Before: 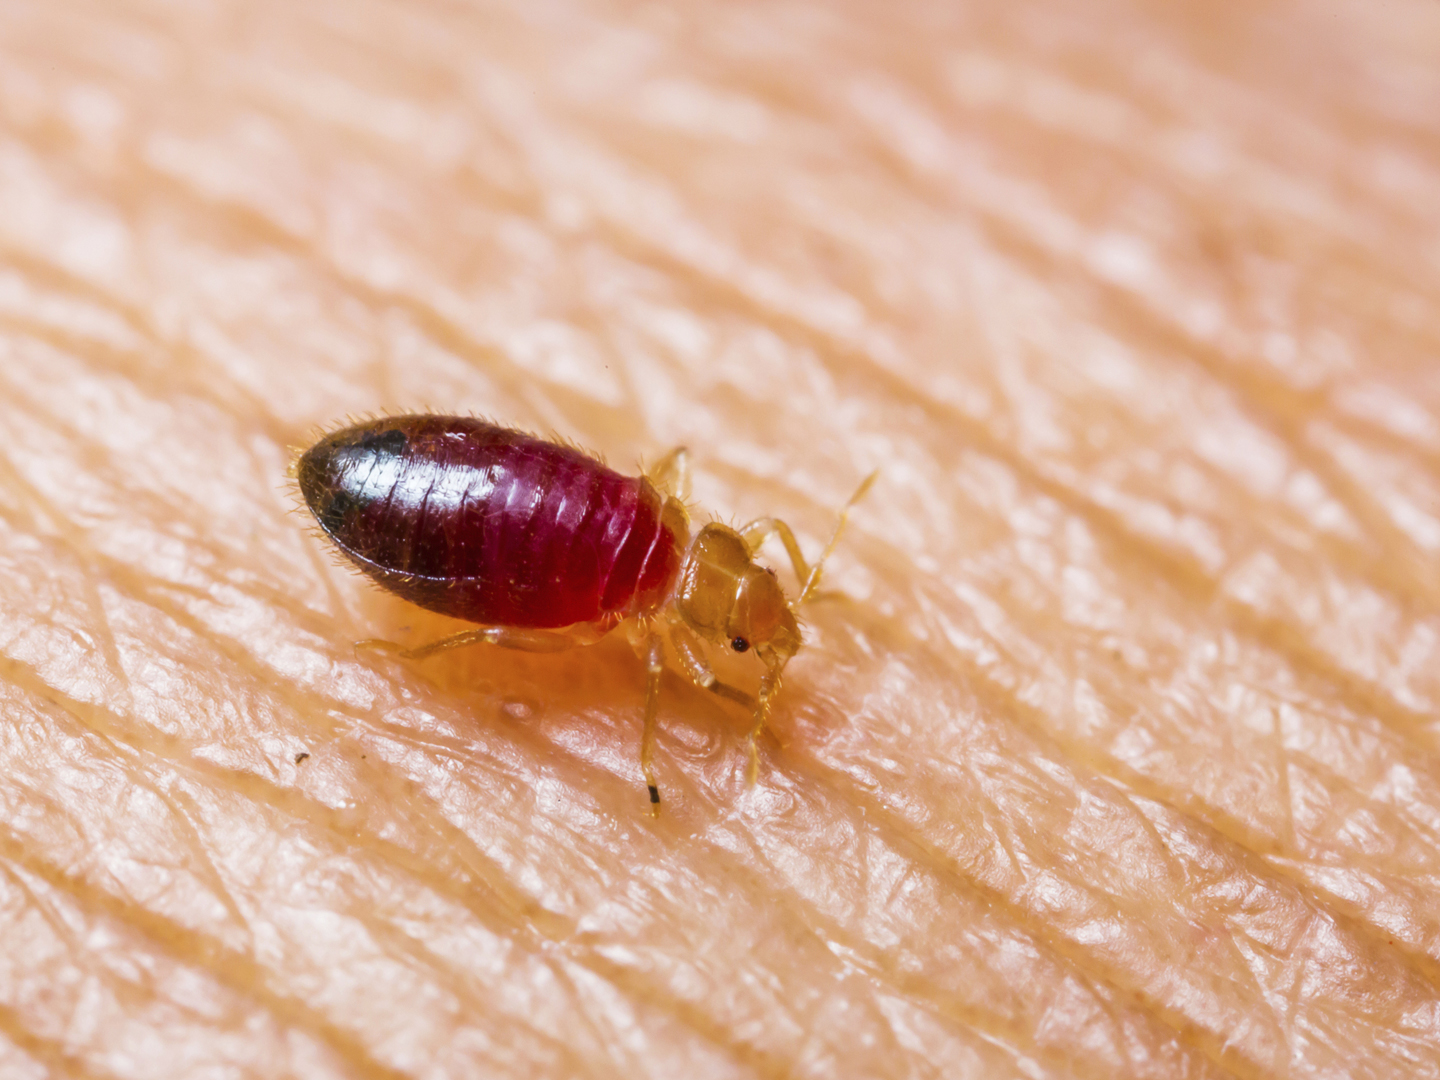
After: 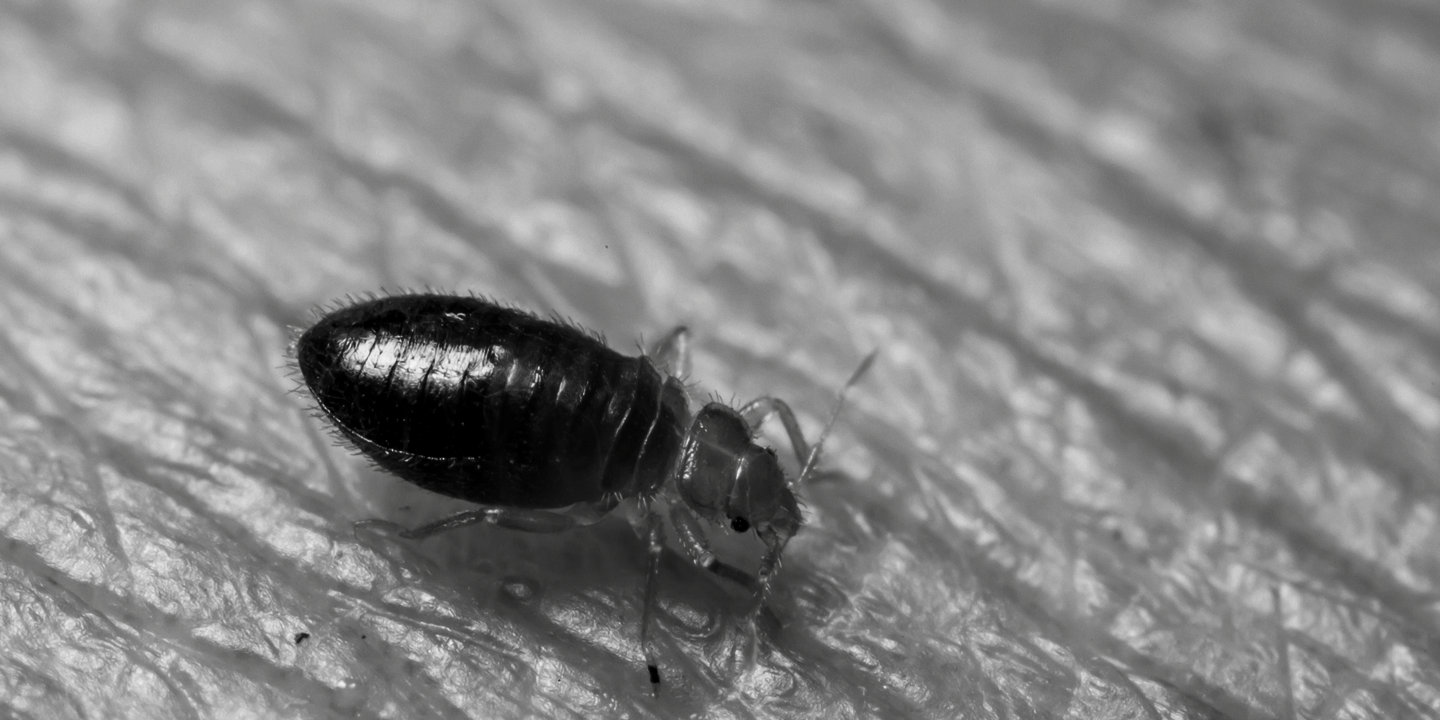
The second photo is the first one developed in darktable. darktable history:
crop: top 11.132%, bottom 22.185%
contrast brightness saturation: contrast -0.03, brightness -0.61, saturation -0.997
color balance rgb: perceptual saturation grading › global saturation 32.825%
local contrast: highlights 104%, shadows 100%, detail 119%, midtone range 0.2
